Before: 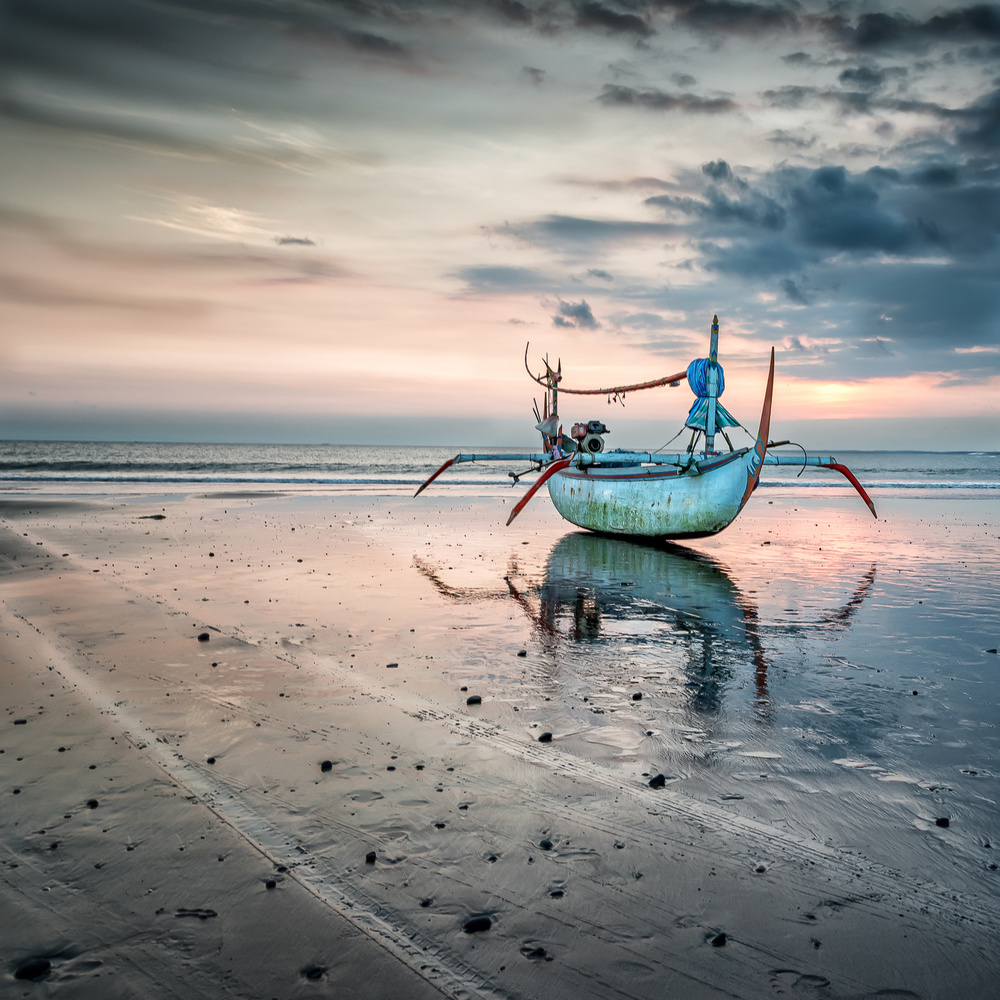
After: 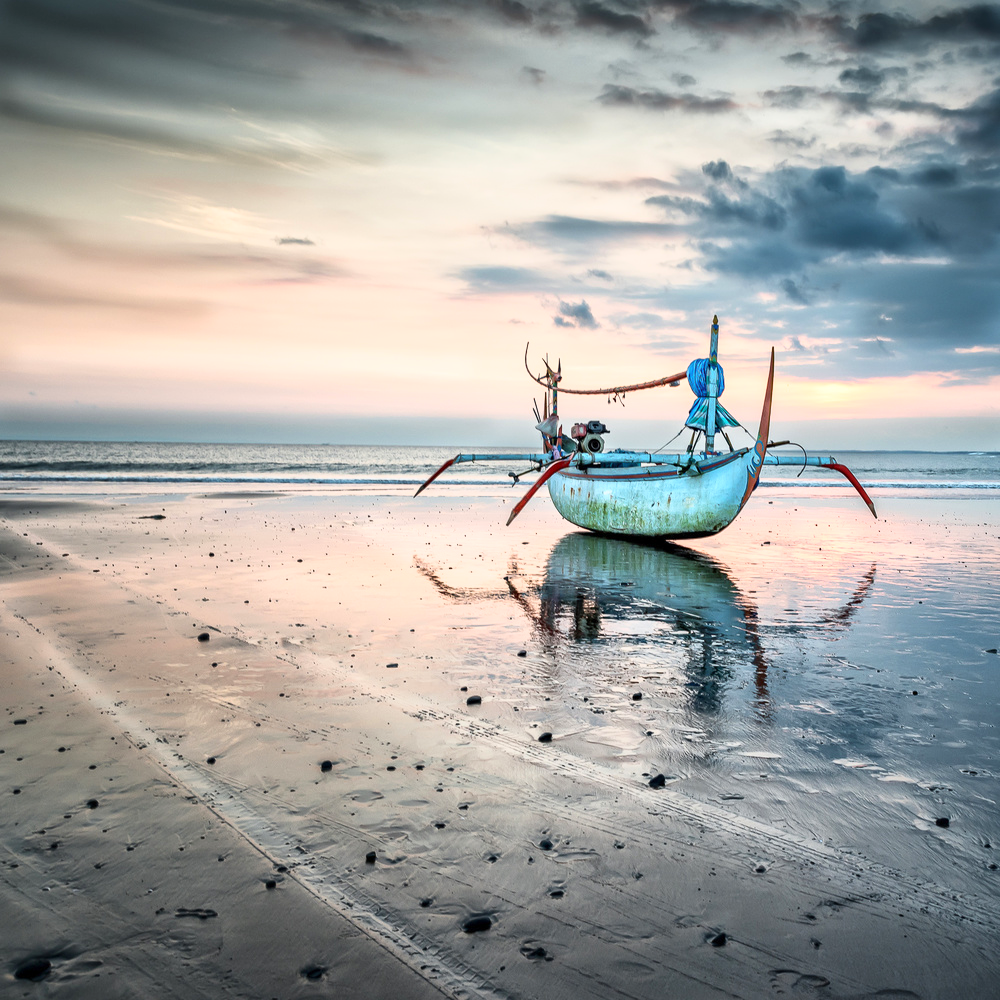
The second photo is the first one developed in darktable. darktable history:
base curve: curves: ch0 [(0, 0) (0.579, 0.807) (1, 1)]
